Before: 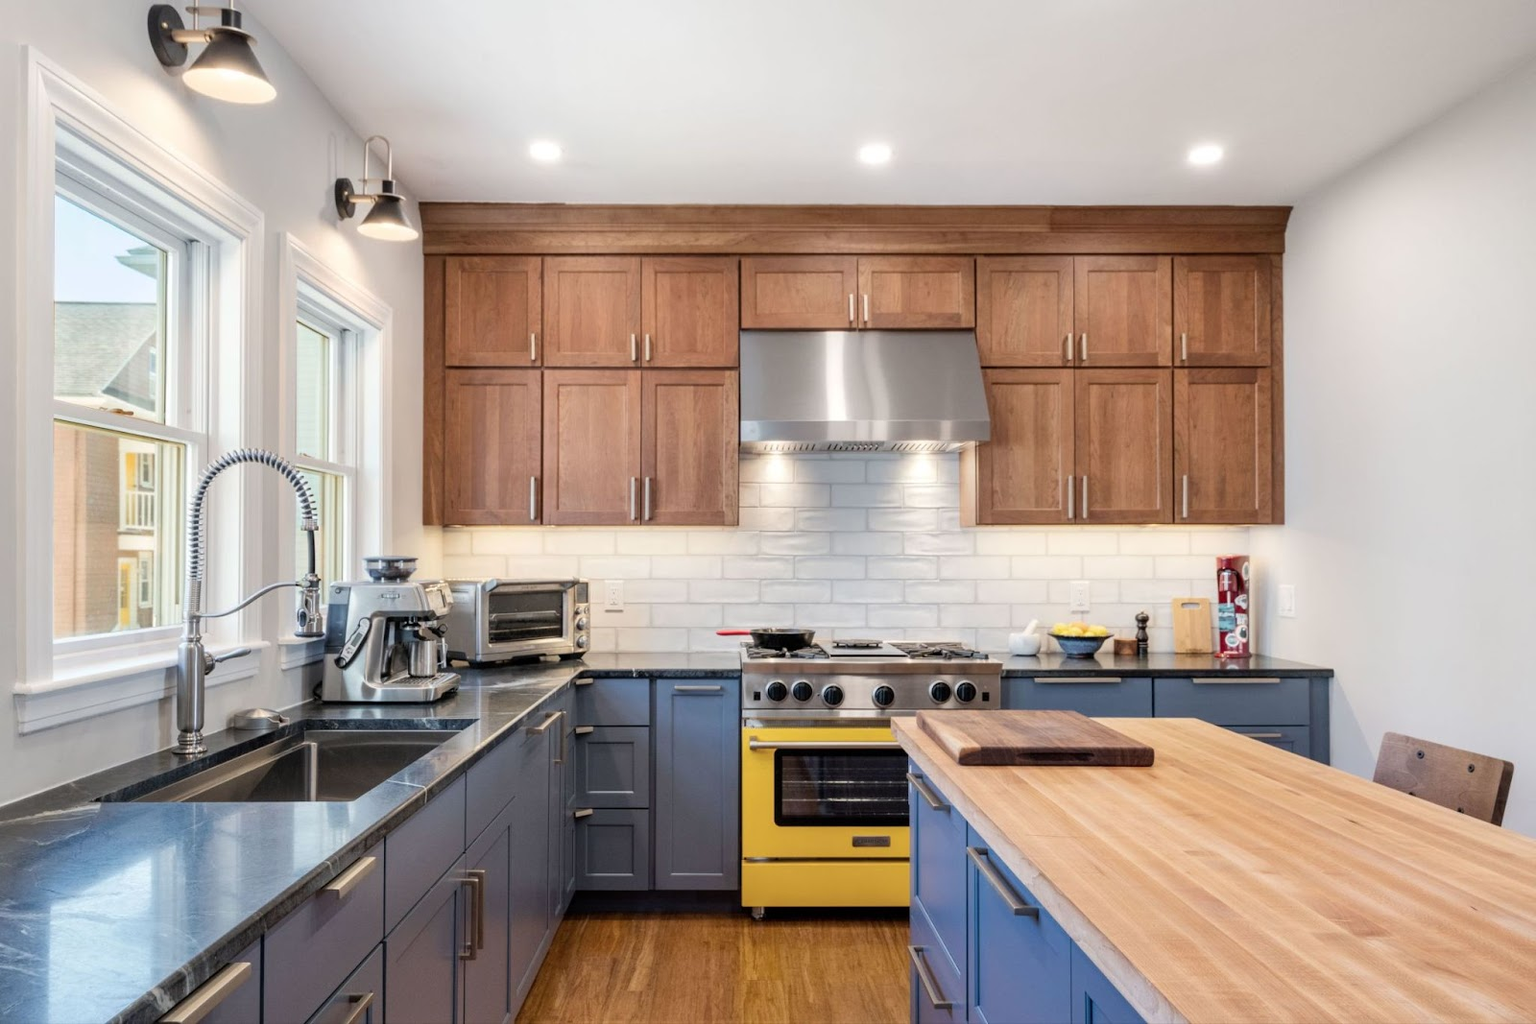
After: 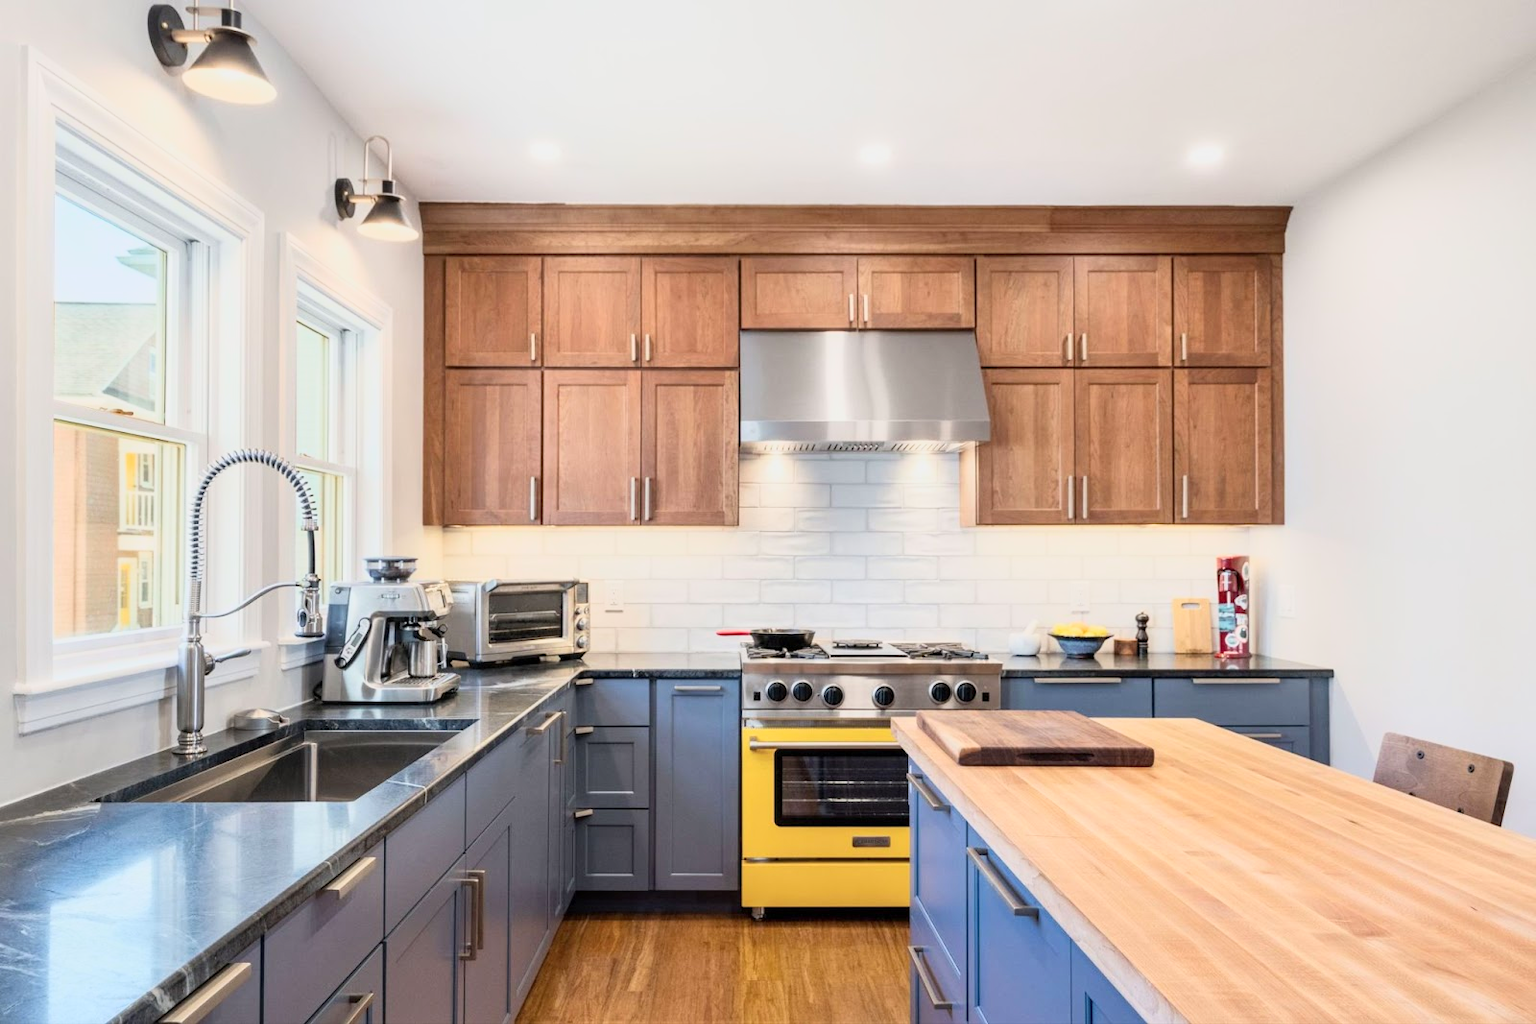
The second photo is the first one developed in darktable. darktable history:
base curve: curves: ch0 [(0, 0) (0.088, 0.125) (0.176, 0.251) (0.354, 0.501) (0.613, 0.749) (1, 0.877)]
